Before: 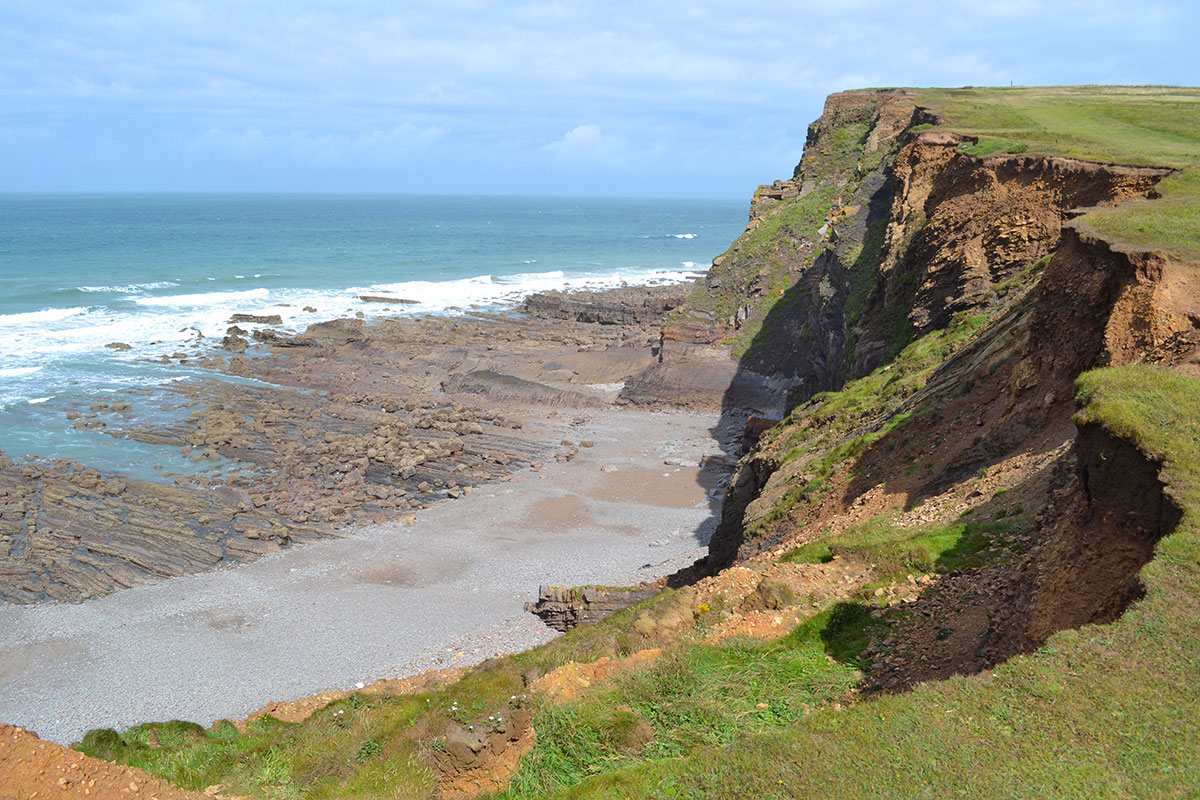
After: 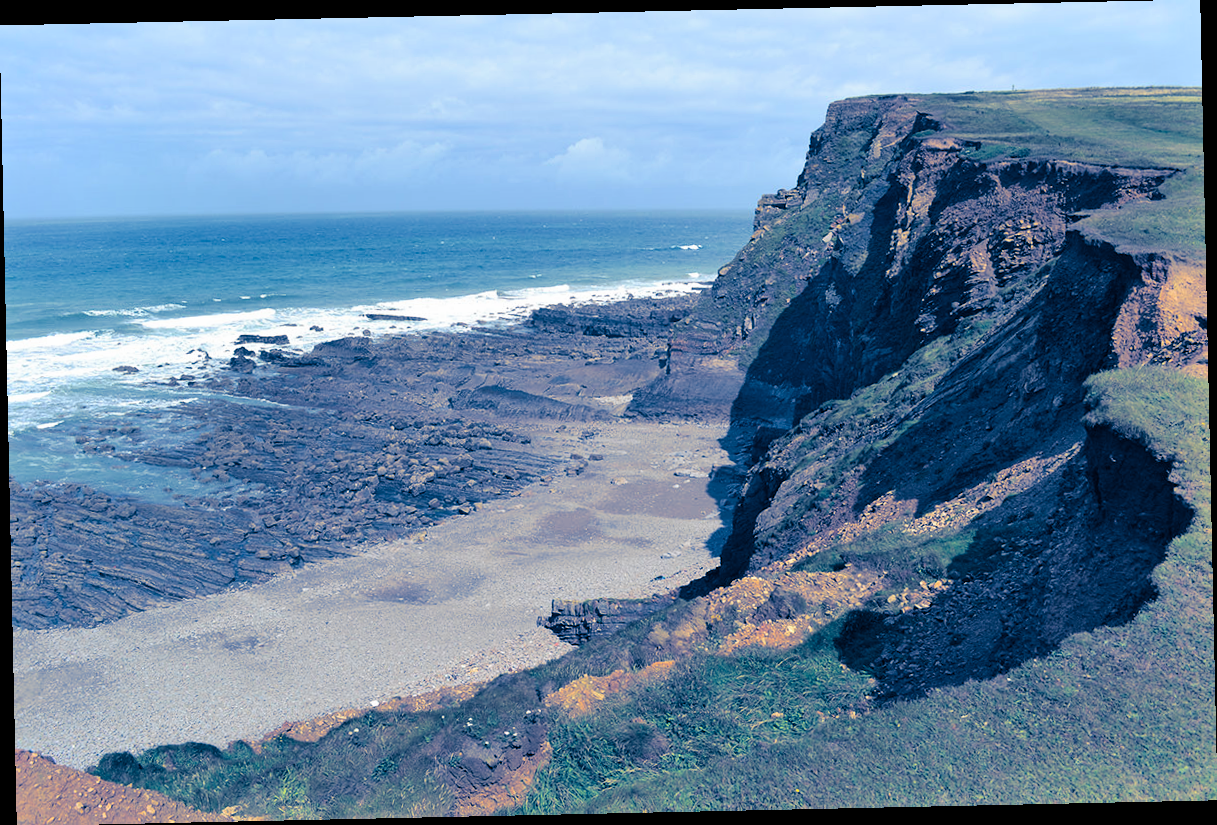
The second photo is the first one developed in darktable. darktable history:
rotate and perspective: rotation -1.24°, automatic cropping off
color balance: contrast -0.5%
shadows and highlights: low approximation 0.01, soften with gaussian
split-toning: shadows › hue 226.8°, shadows › saturation 1, highlights › saturation 0, balance -61.41
